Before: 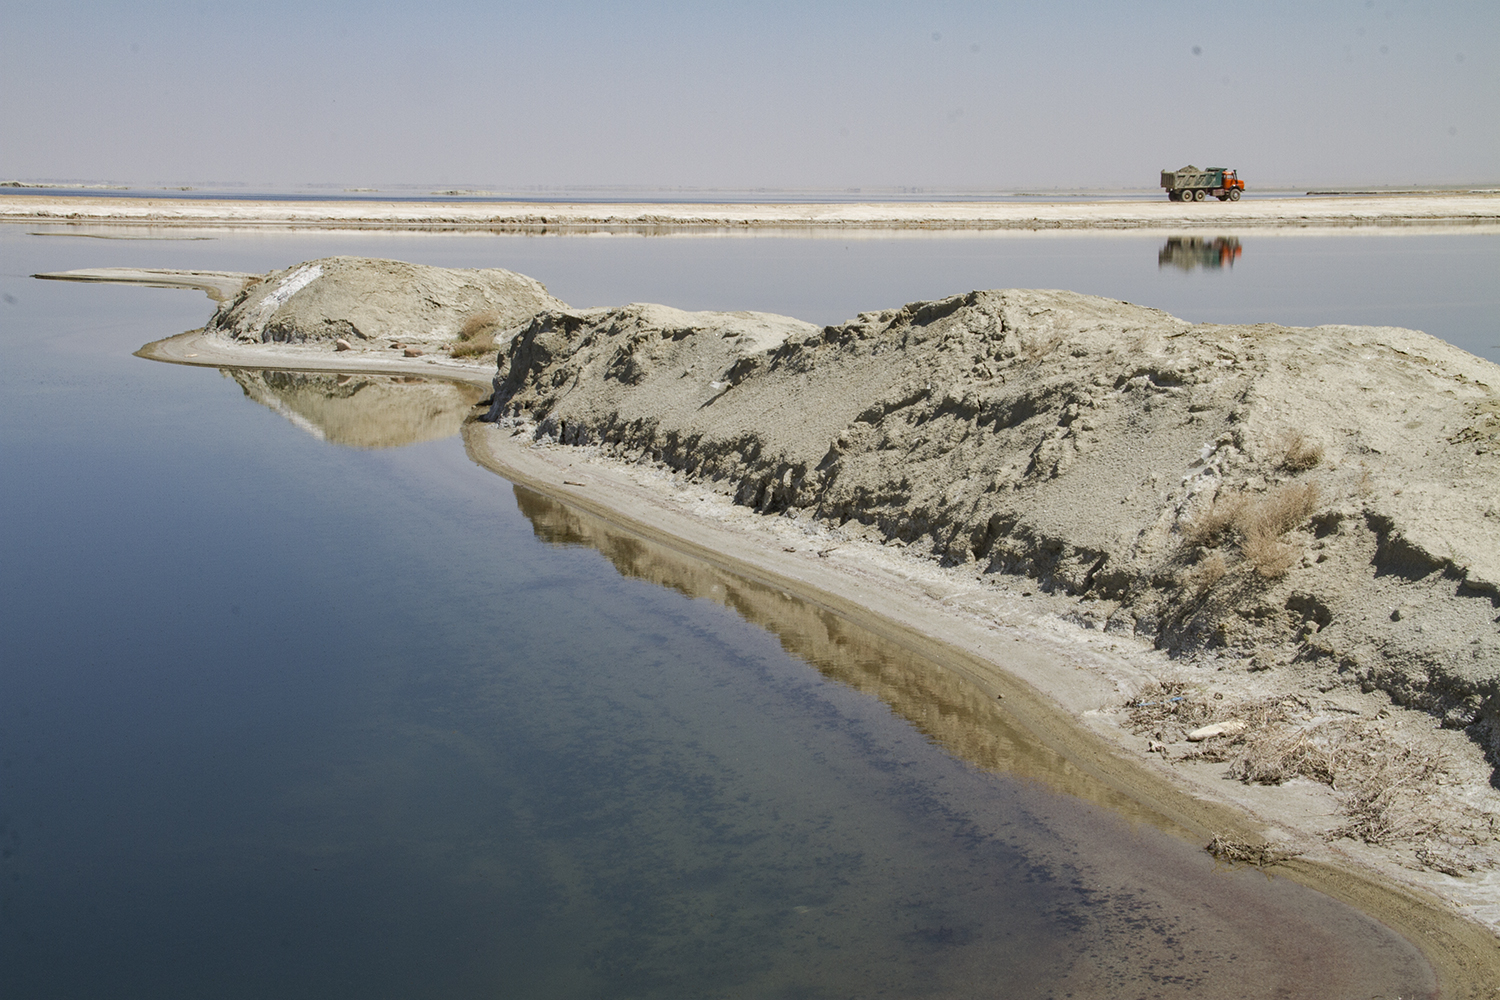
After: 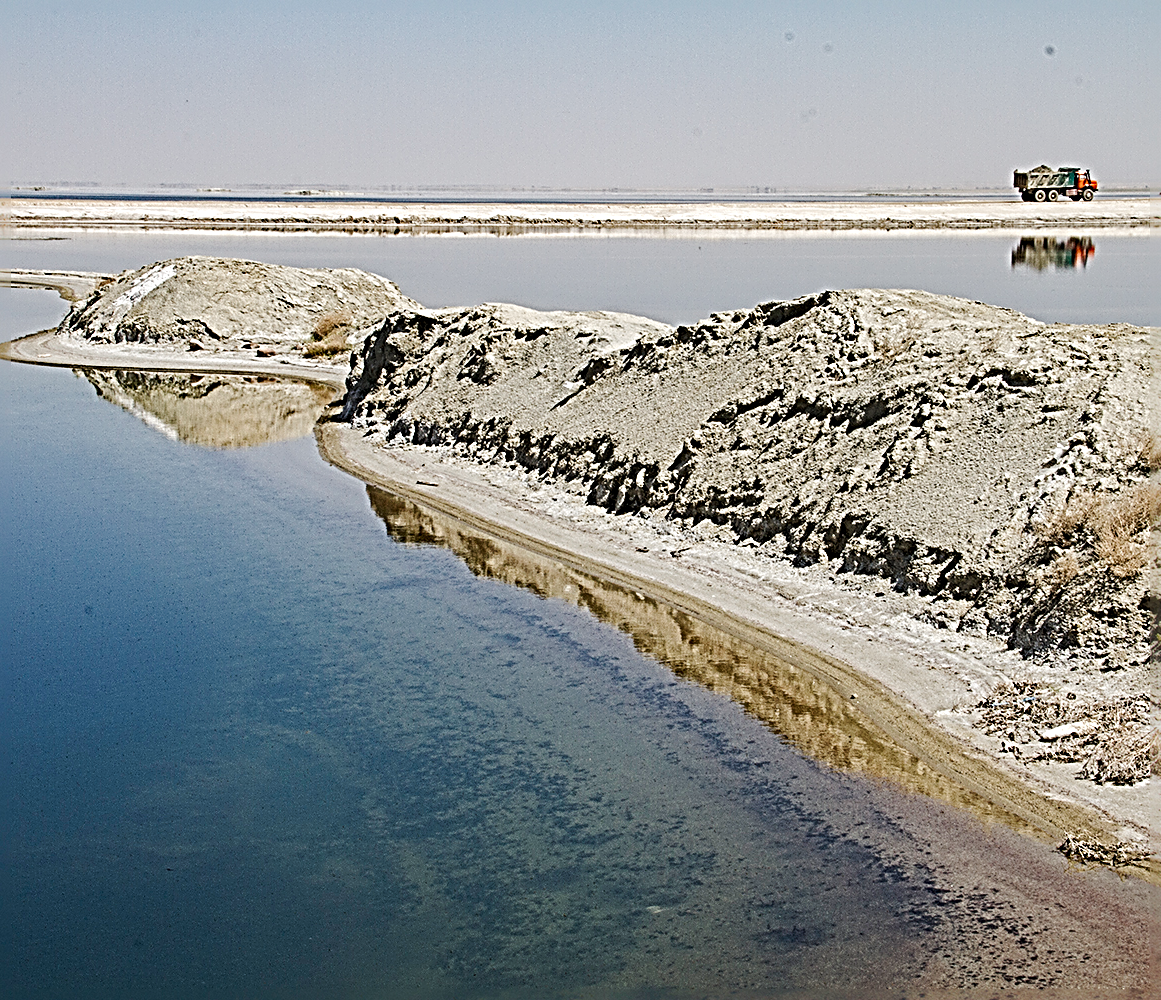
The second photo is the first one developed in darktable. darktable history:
crop: left 9.847%, right 12.699%
local contrast: mode bilateral grid, contrast 30, coarseness 25, midtone range 0.2
tone curve: curves: ch0 [(0, 0) (0.071, 0.047) (0.266, 0.26) (0.483, 0.554) (0.753, 0.811) (1, 0.983)]; ch1 [(0, 0) (0.346, 0.307) (0.408, 0.387) (0.463, 0.465) (0.482, 0.493) (0.502, 0.499) (0.517, 0.502) (0.55, 0.548) (0.597, 0.61) (0.651, 0.698) (1, 1)]; ch2 [(0, 0) (0.346, 0.34) (0.434, 0.46) (0.485, 0.494) (0.5, 0.498) (0.517, 0.506) (0.526, 0.545) (0.583, 0.61) (0.625, 0.659) (1, 1)], preserve colors none
shadows and highlights: shadows 25.22, highlights -24.08
sharpen: radius 4.041, amount 1.995
